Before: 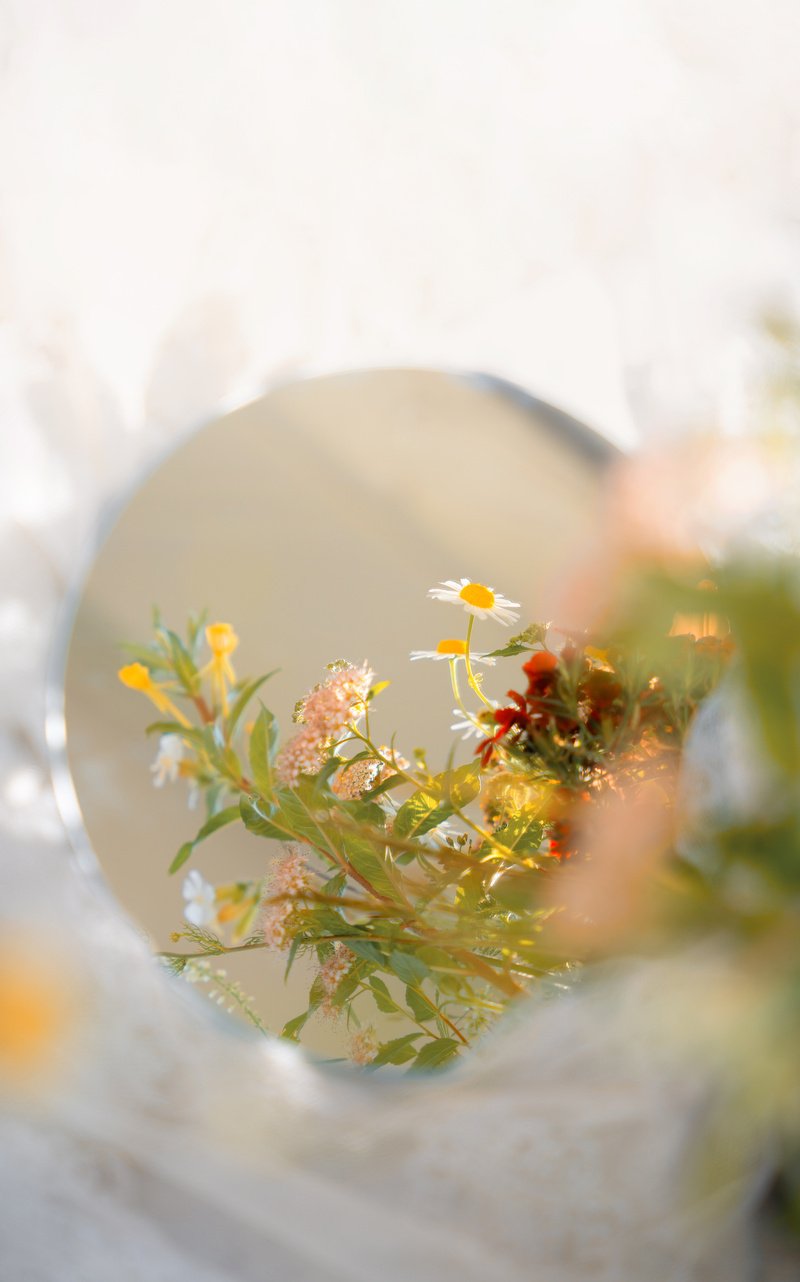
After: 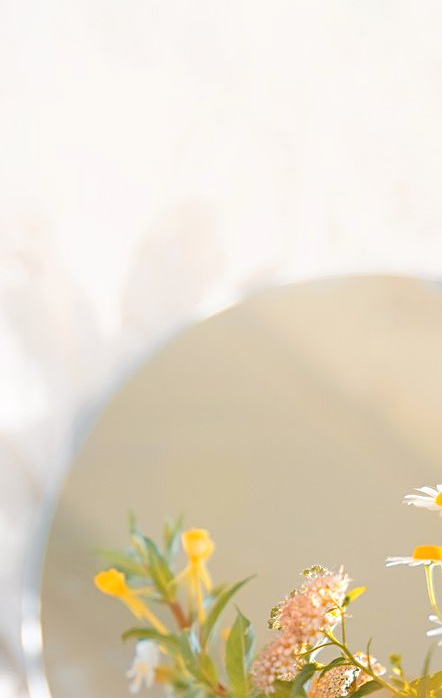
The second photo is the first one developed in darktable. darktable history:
crop and rotate: left 3.072%, top 7.416%, right 41.57%, bottom 38.123%
sharpen: on, module defaults
contrast brightness saturation: contrast 0.098, brightness 0.023, saturation 0.021
